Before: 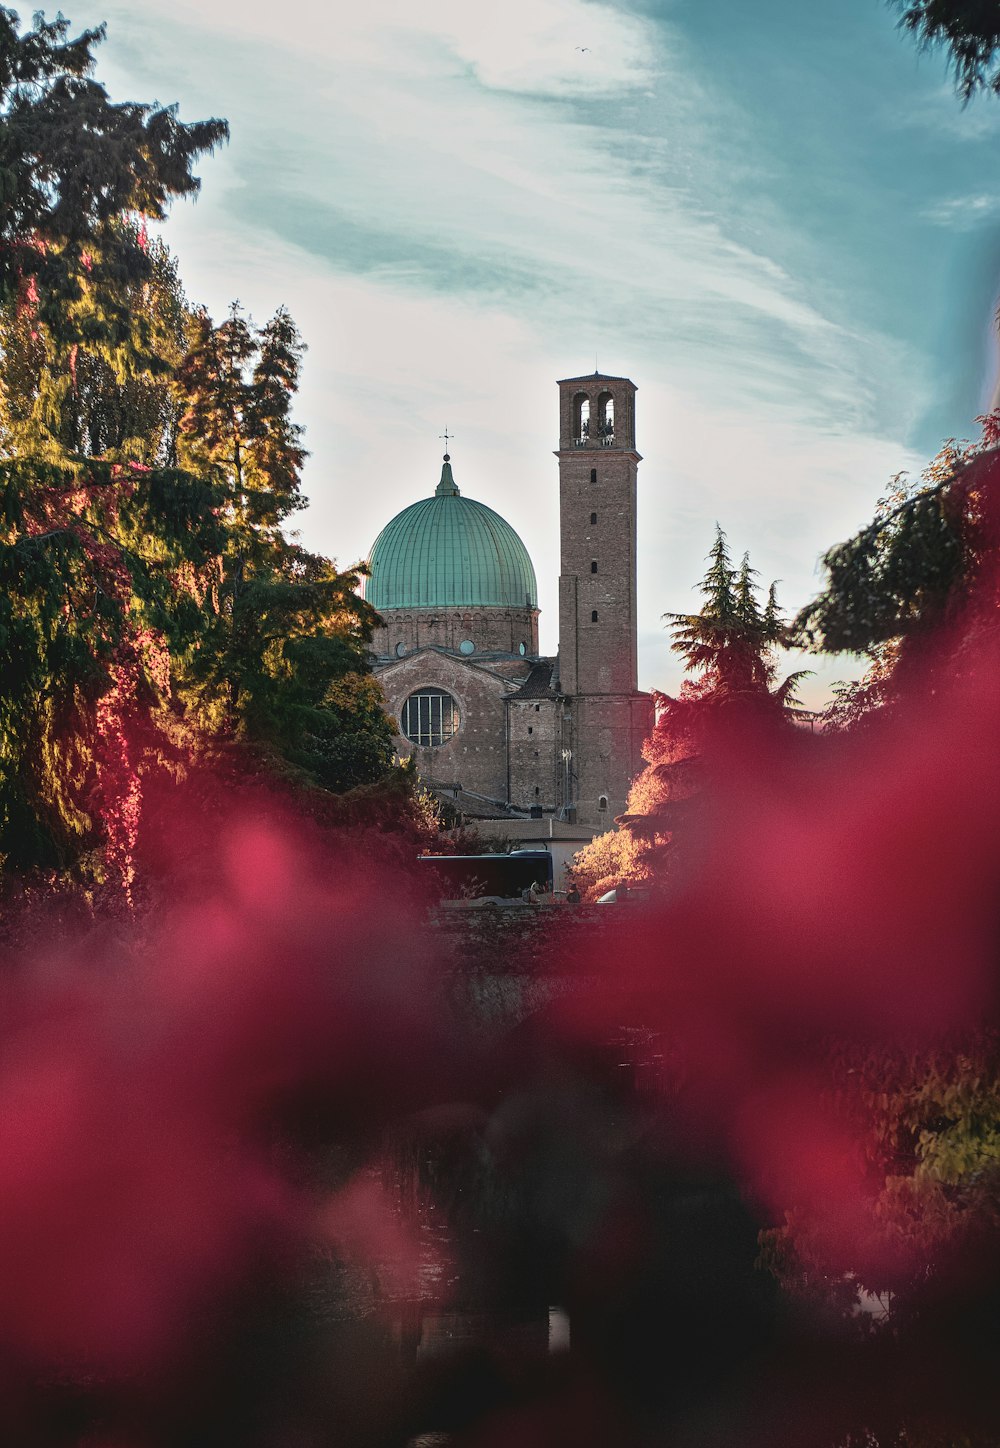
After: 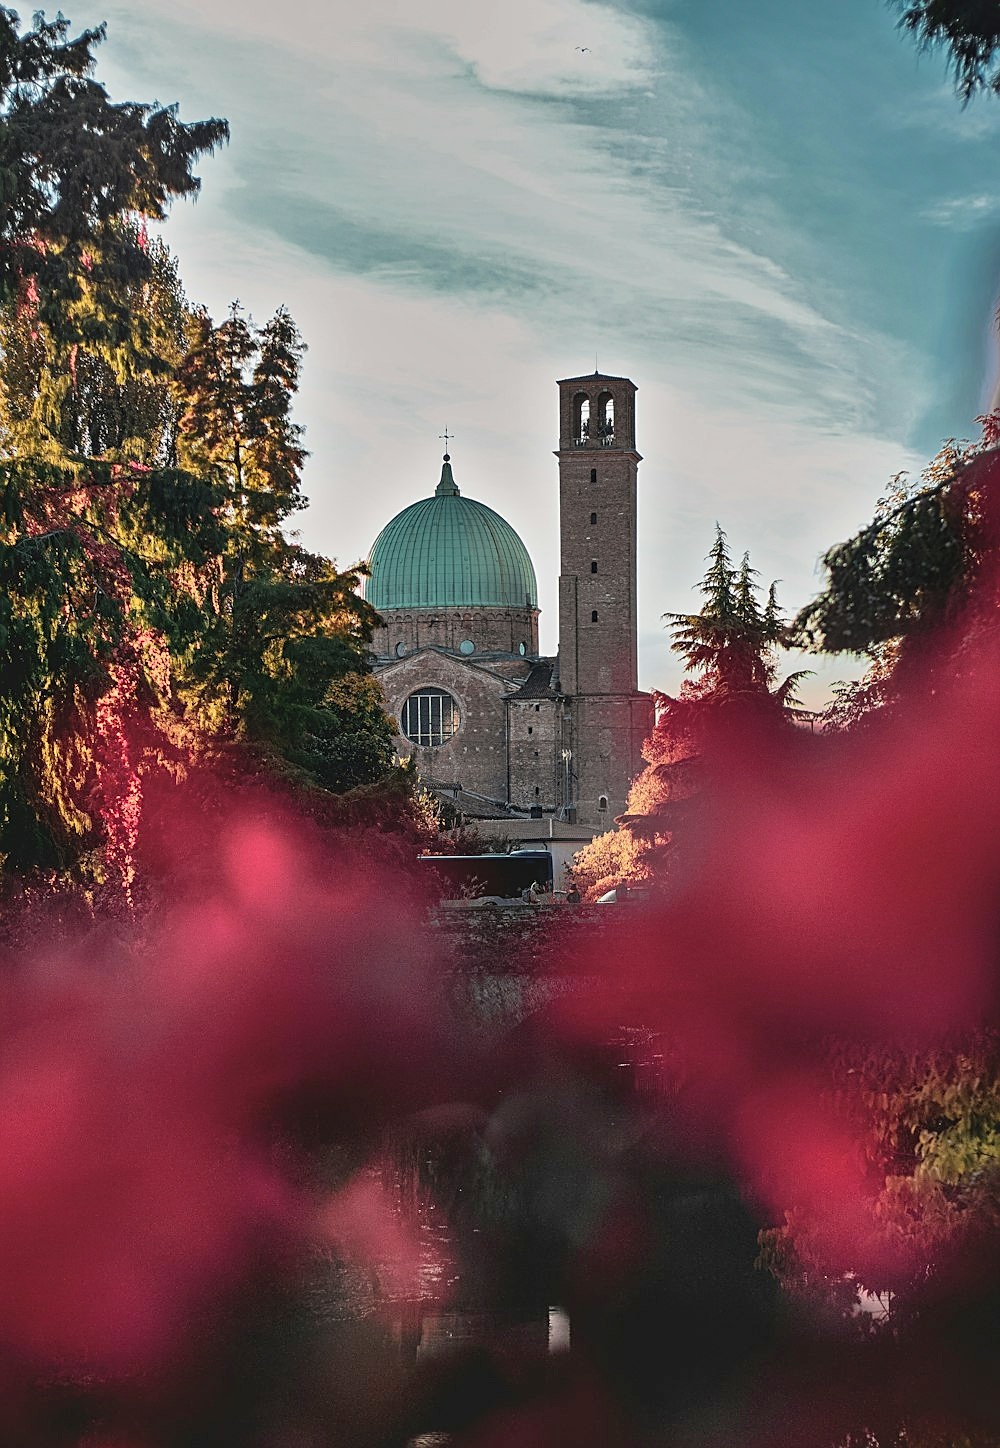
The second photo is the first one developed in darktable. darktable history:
sharpen: on, module defaults
exposure: exposure -0.155 EV, compensate highlight preservation false
shadows and highlights: highlights color adjustment 32.11%, low approximation 0.01, soften with gaussian
